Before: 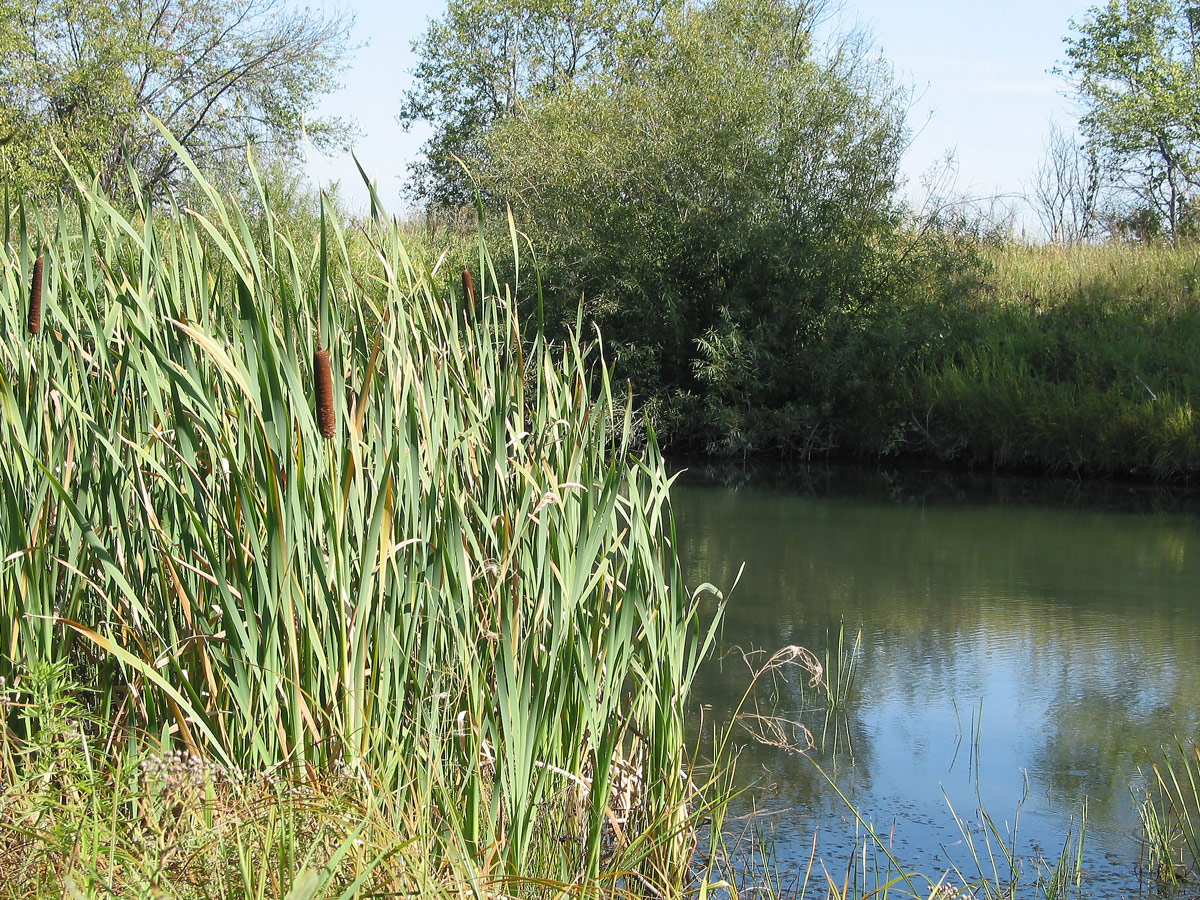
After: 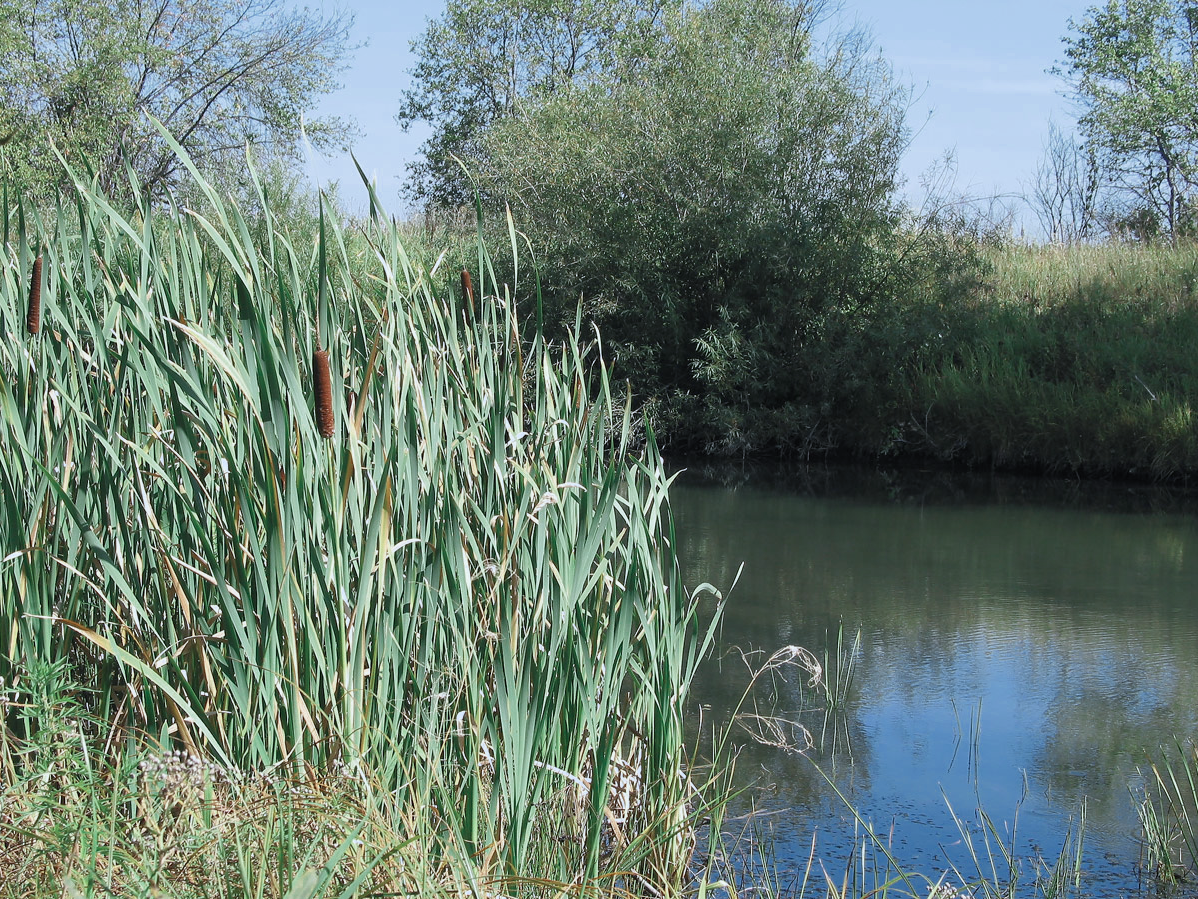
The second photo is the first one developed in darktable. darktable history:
crop and rotate: left 0.126%
color calibration: x 0.372, y 0.386, temperature 4283.97 K
color zones: curves: ch0 [(0, 0.5) (0.125, 0.4) (0.25, 0.5) (0.375, 0.4) (0.5, 0.4) (0.625, 0.35) (0.75, 0.35) (0.875, 0.5)]; ch1 [(0, 0.35) (0.125, 0.45) (0.25, 0.35) (0.375, 0.35) (0.5, 0.35) (0.625, 0.35) (0.75, 0.45) (0.875, 0.35)]; ch2 [(0, 0.6) (0.125, 0.5) (0.25, 0.5) (0.375, 0.6) (0.5, 0.6) (0.625, 0.5) (0.75, 0.5) (0.875, 0.5)]
